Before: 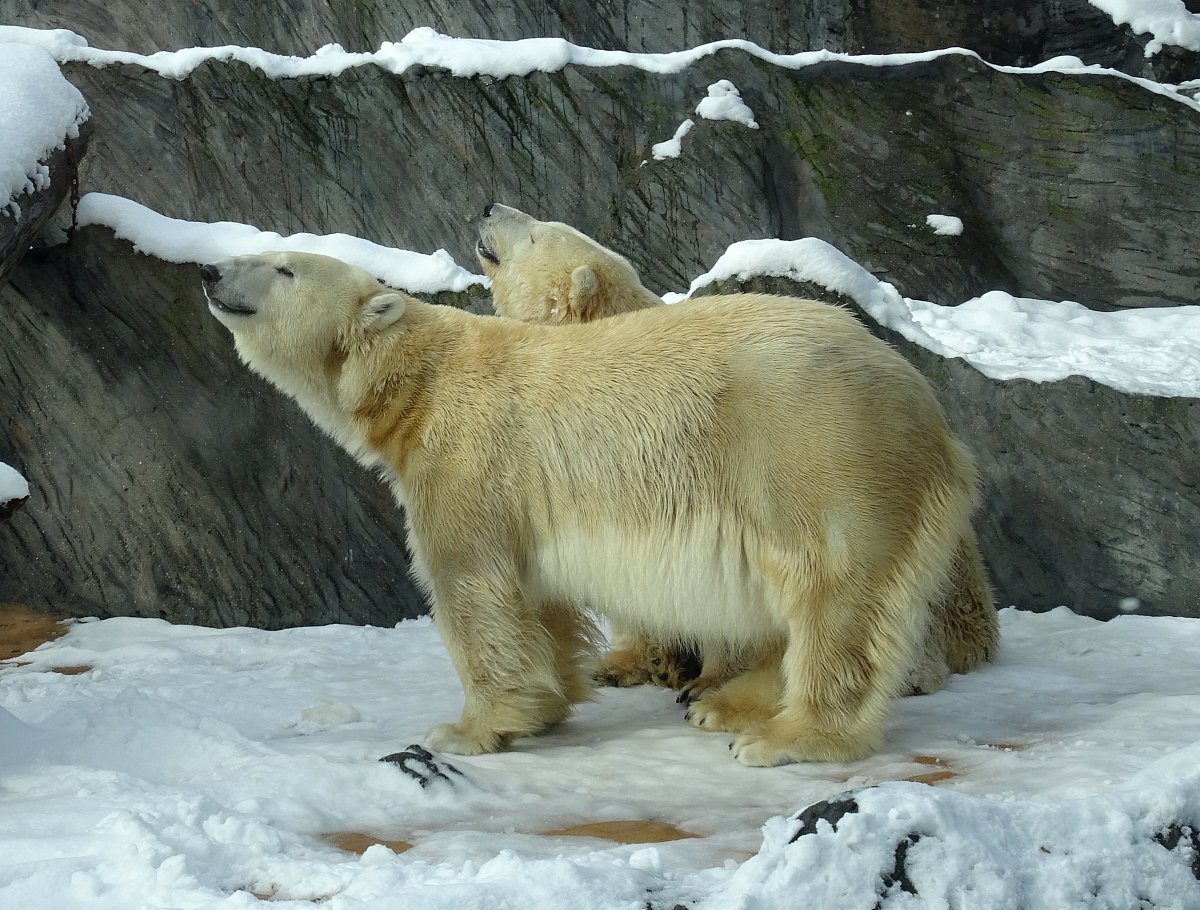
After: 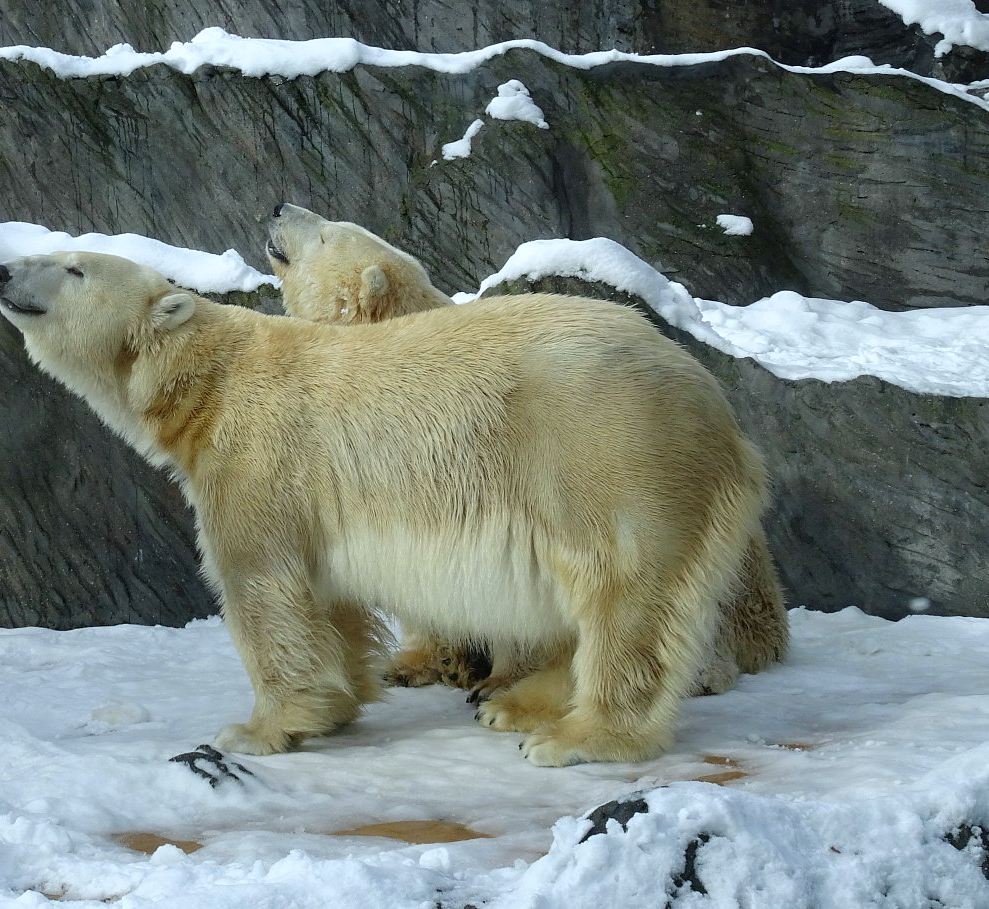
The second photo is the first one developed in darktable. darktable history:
crop: left 17.582%, bottom 0.031%
white balance: red 0.984, blue 1.059
